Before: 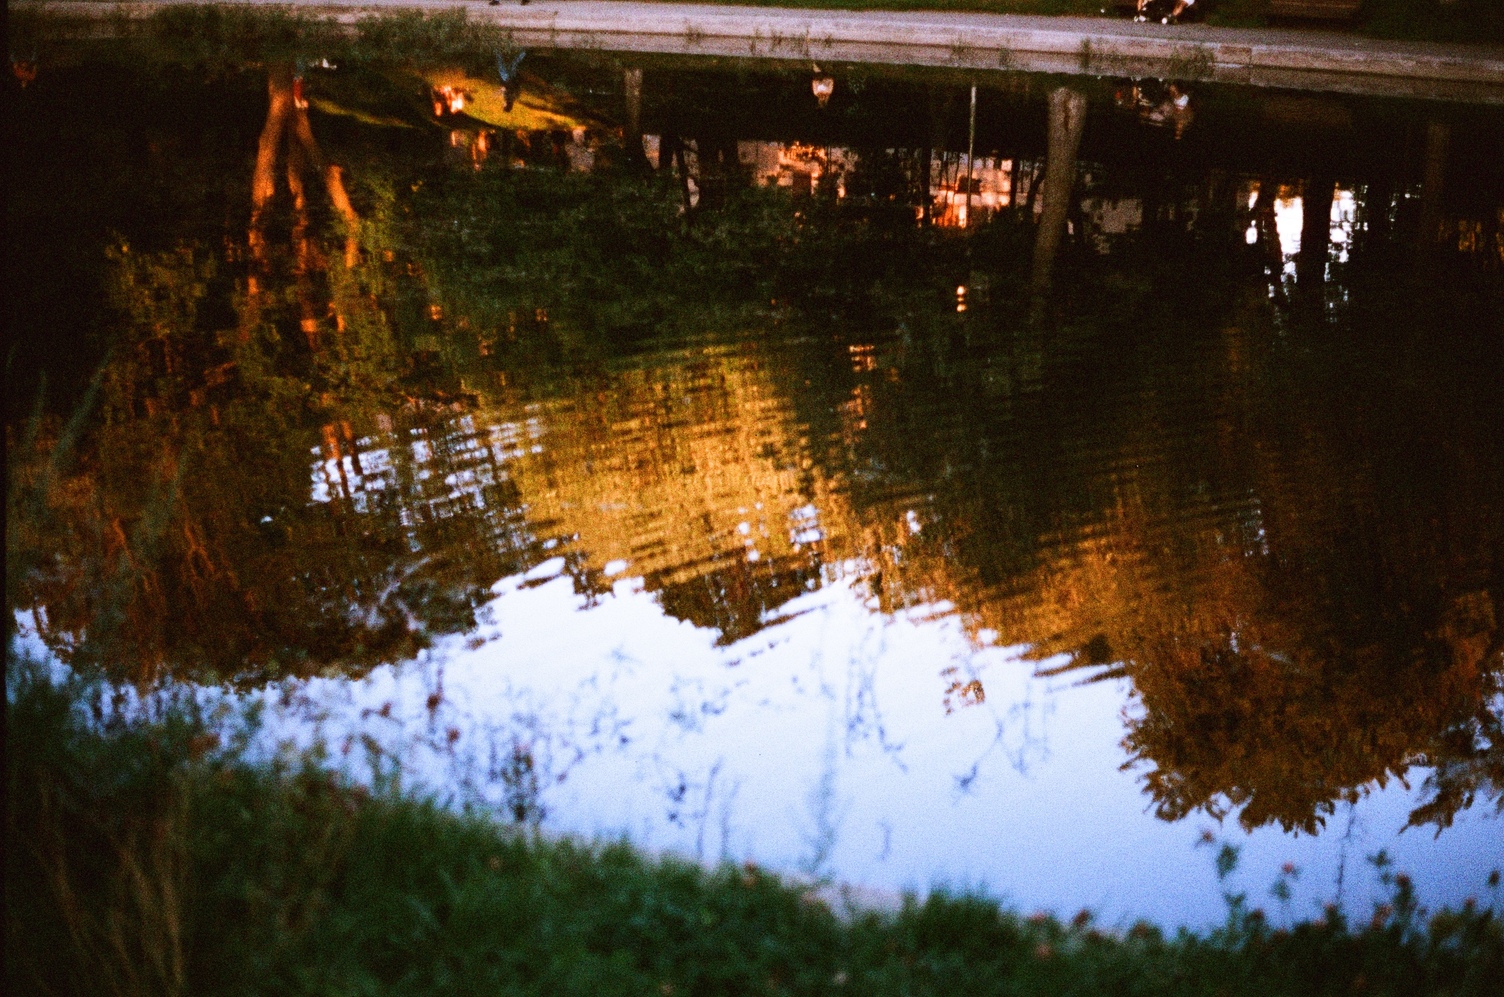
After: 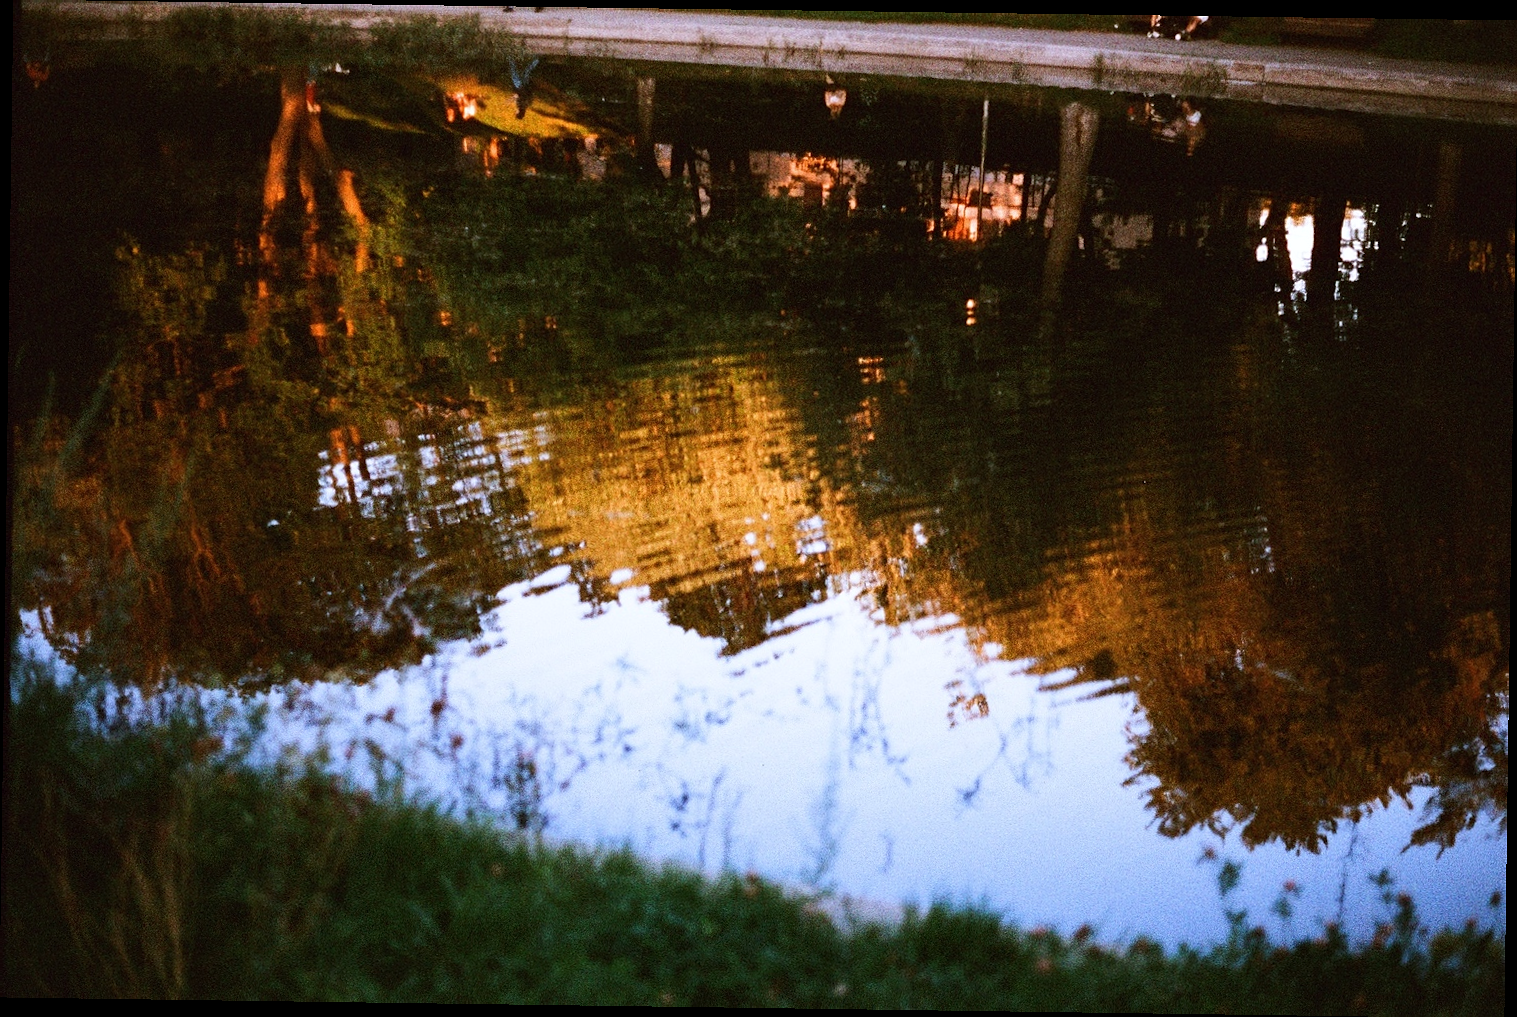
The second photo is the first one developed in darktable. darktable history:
rotate and perspective: rotation 0.8°, automatic cropping off
tone equalizer: on, module defaults
white balance: red 0.986, blue 1.01
sharpen: radius 1
